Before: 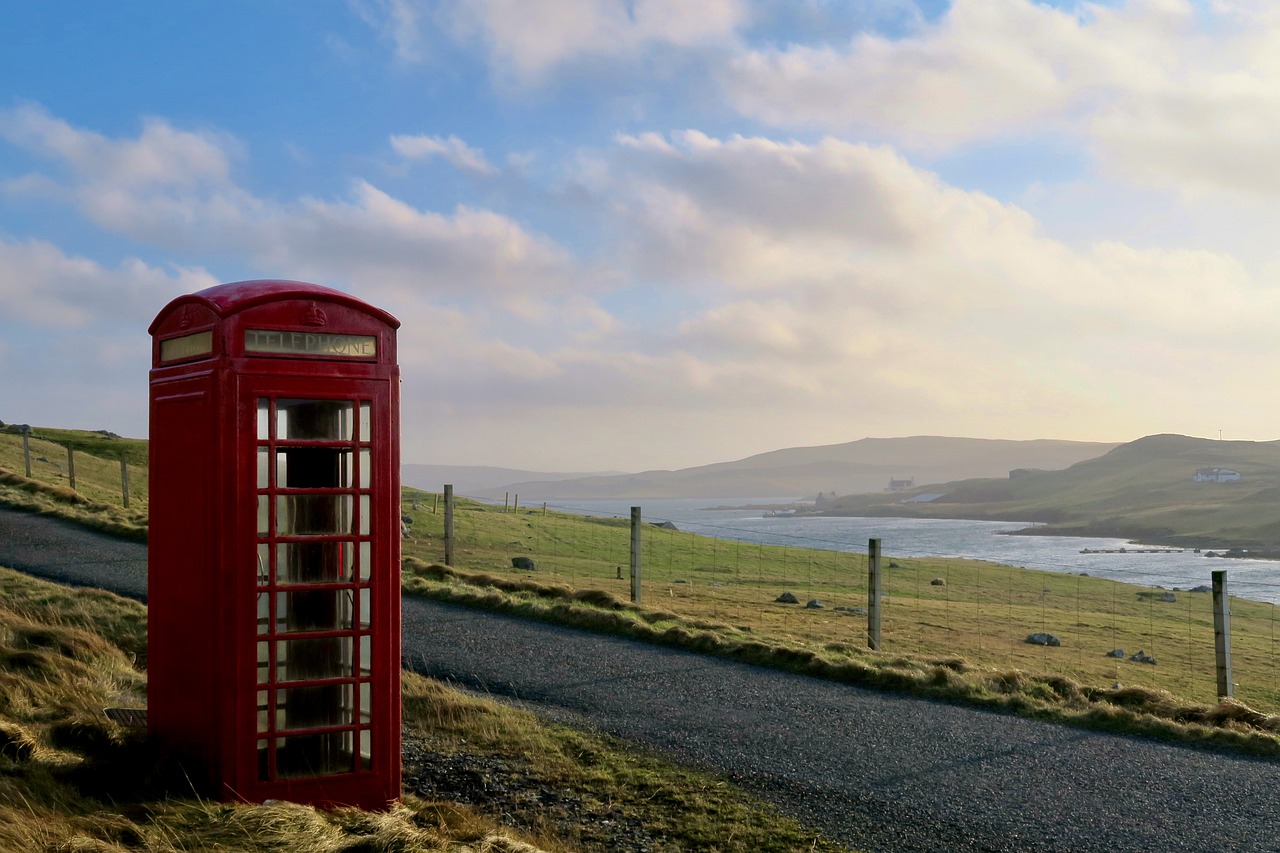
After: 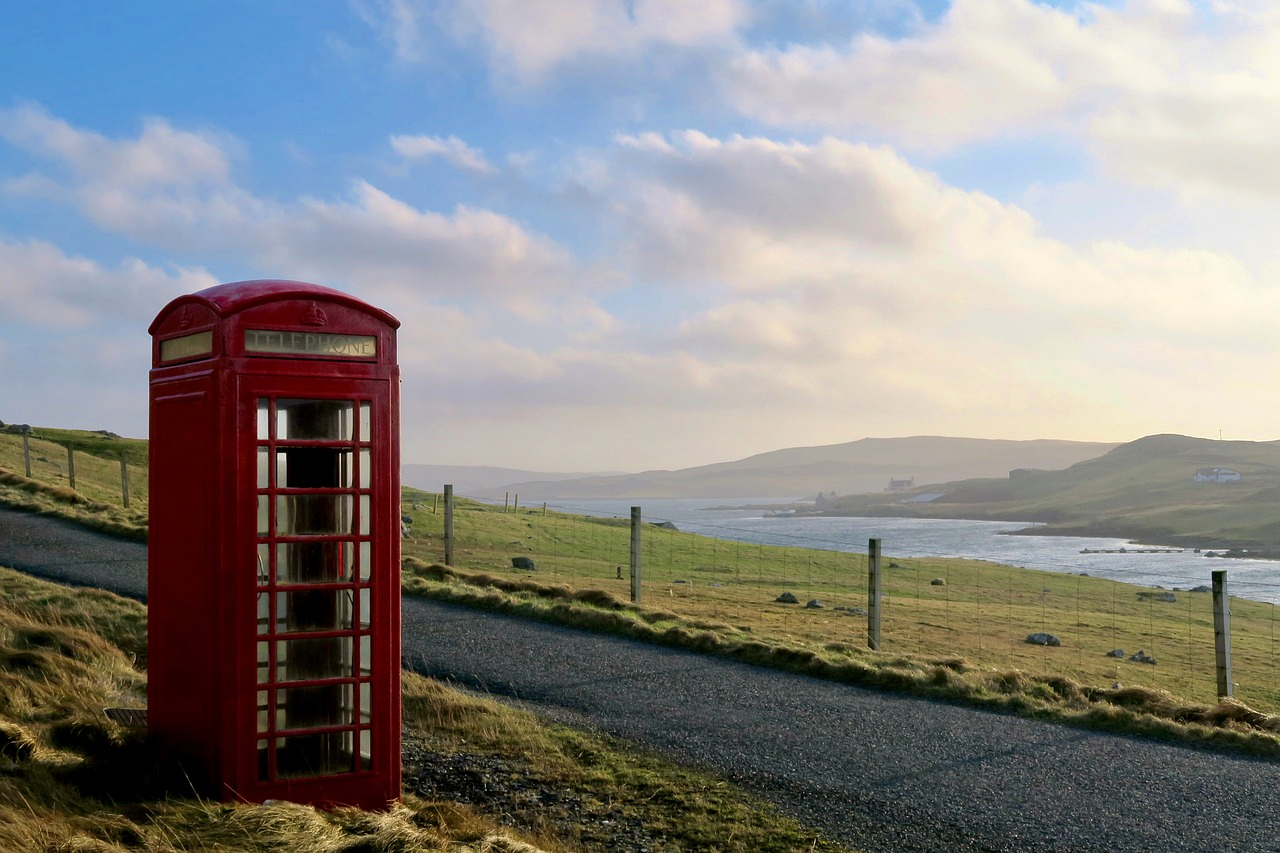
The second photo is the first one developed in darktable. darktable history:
exposure: exposure 0.152 EV, compensate highlight preservation false
